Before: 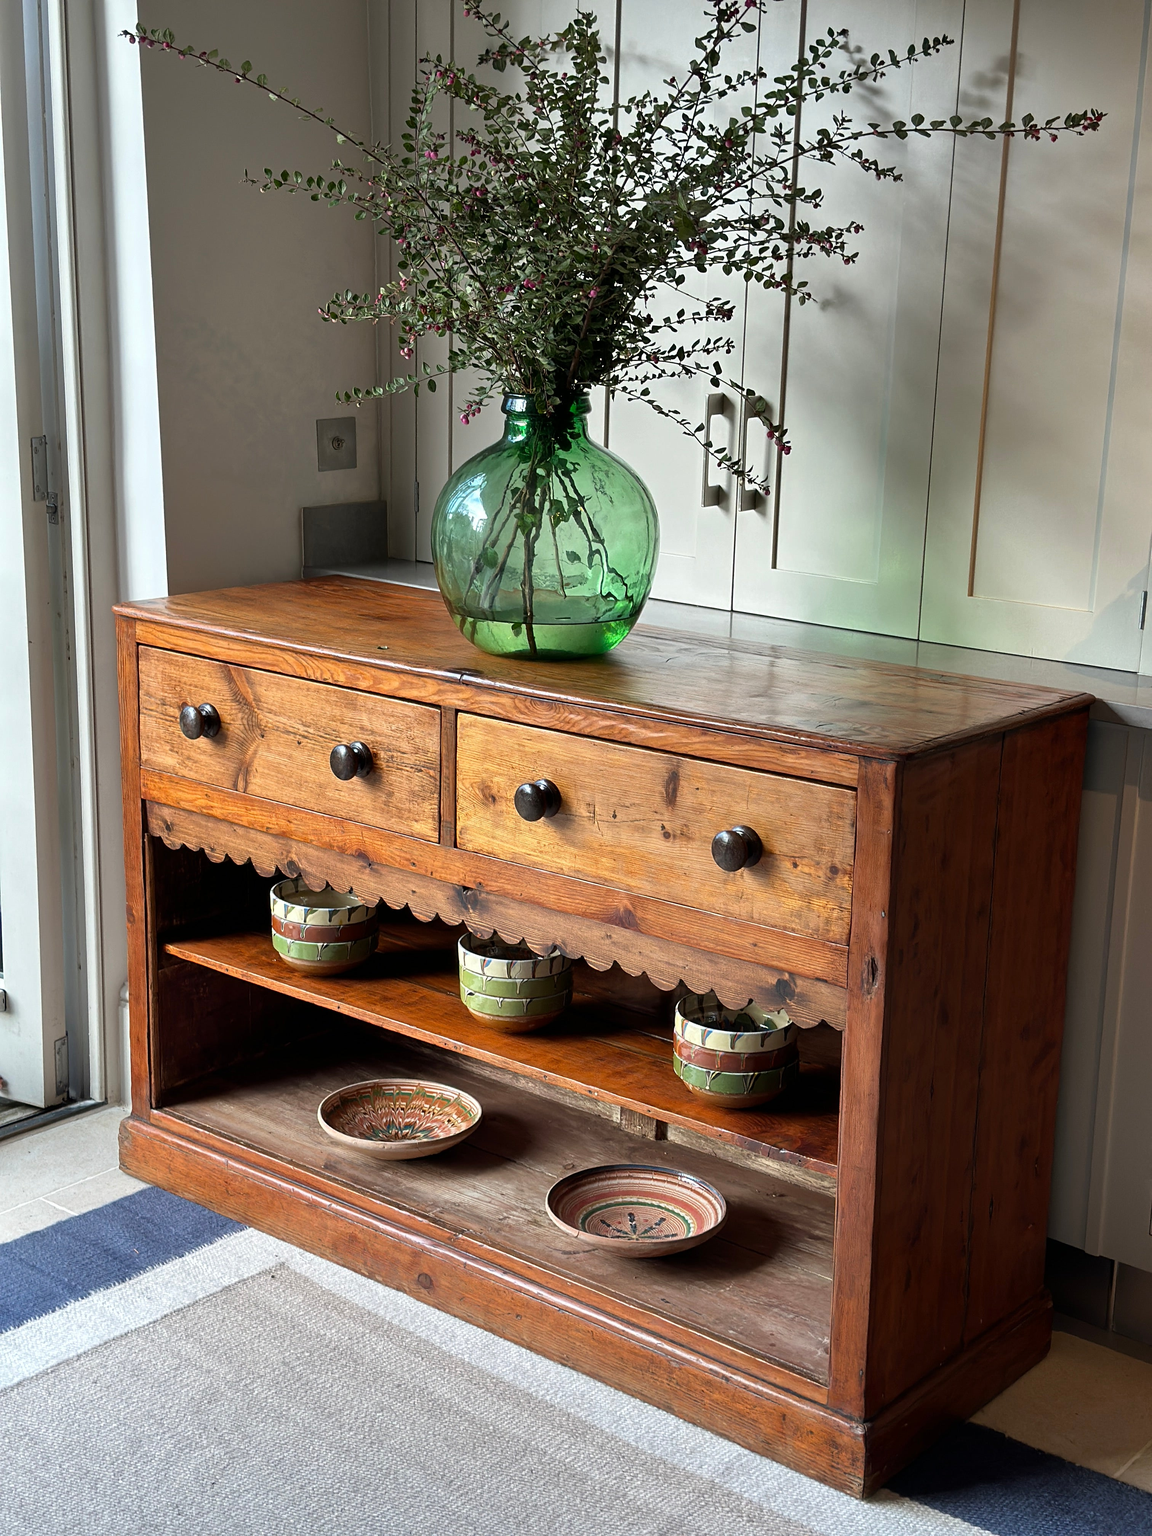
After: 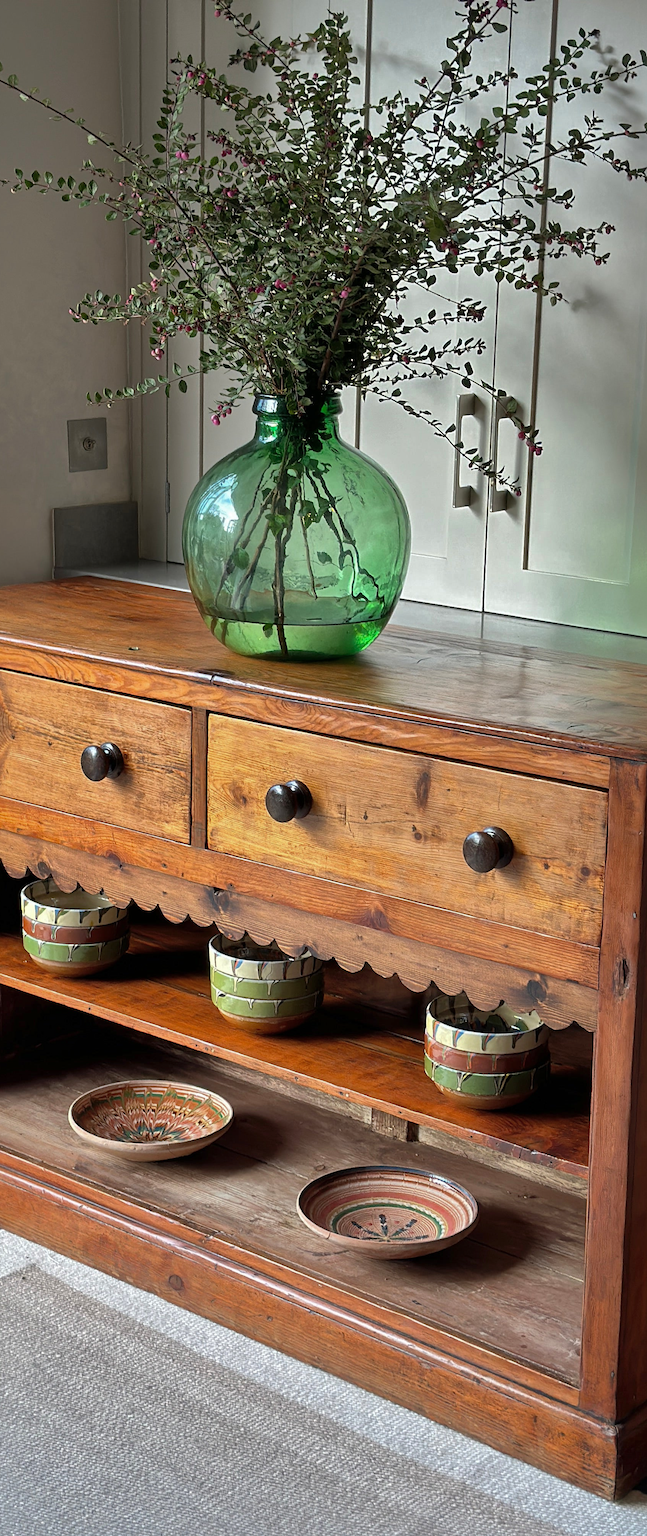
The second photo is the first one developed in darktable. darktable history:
crop: left 21.674%, right 22.086%
shadows and highlights: shadows 40, highlights -60
